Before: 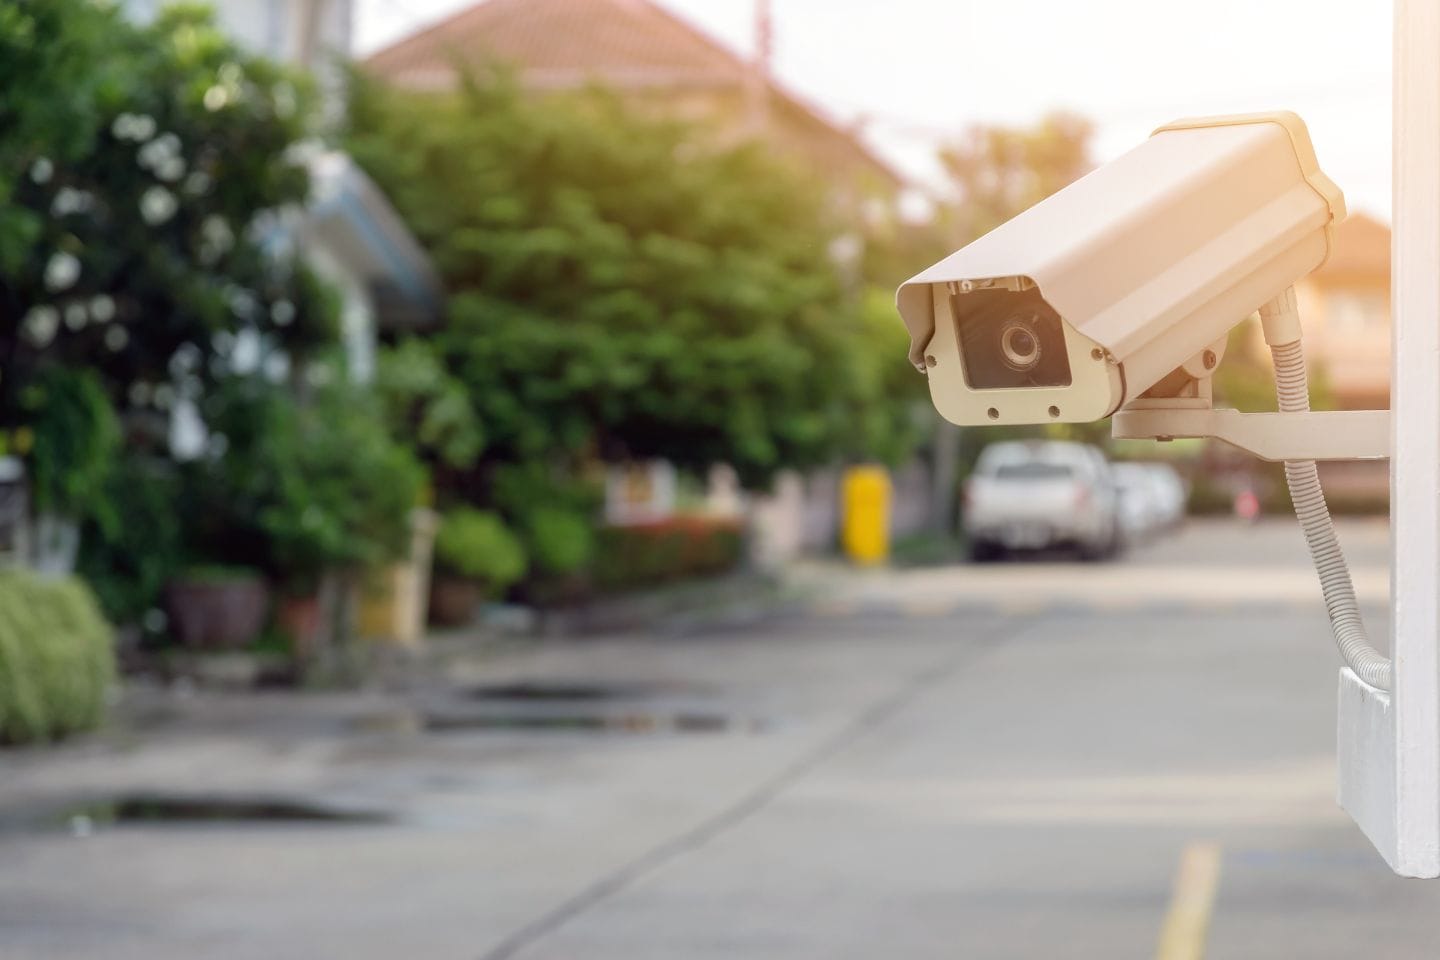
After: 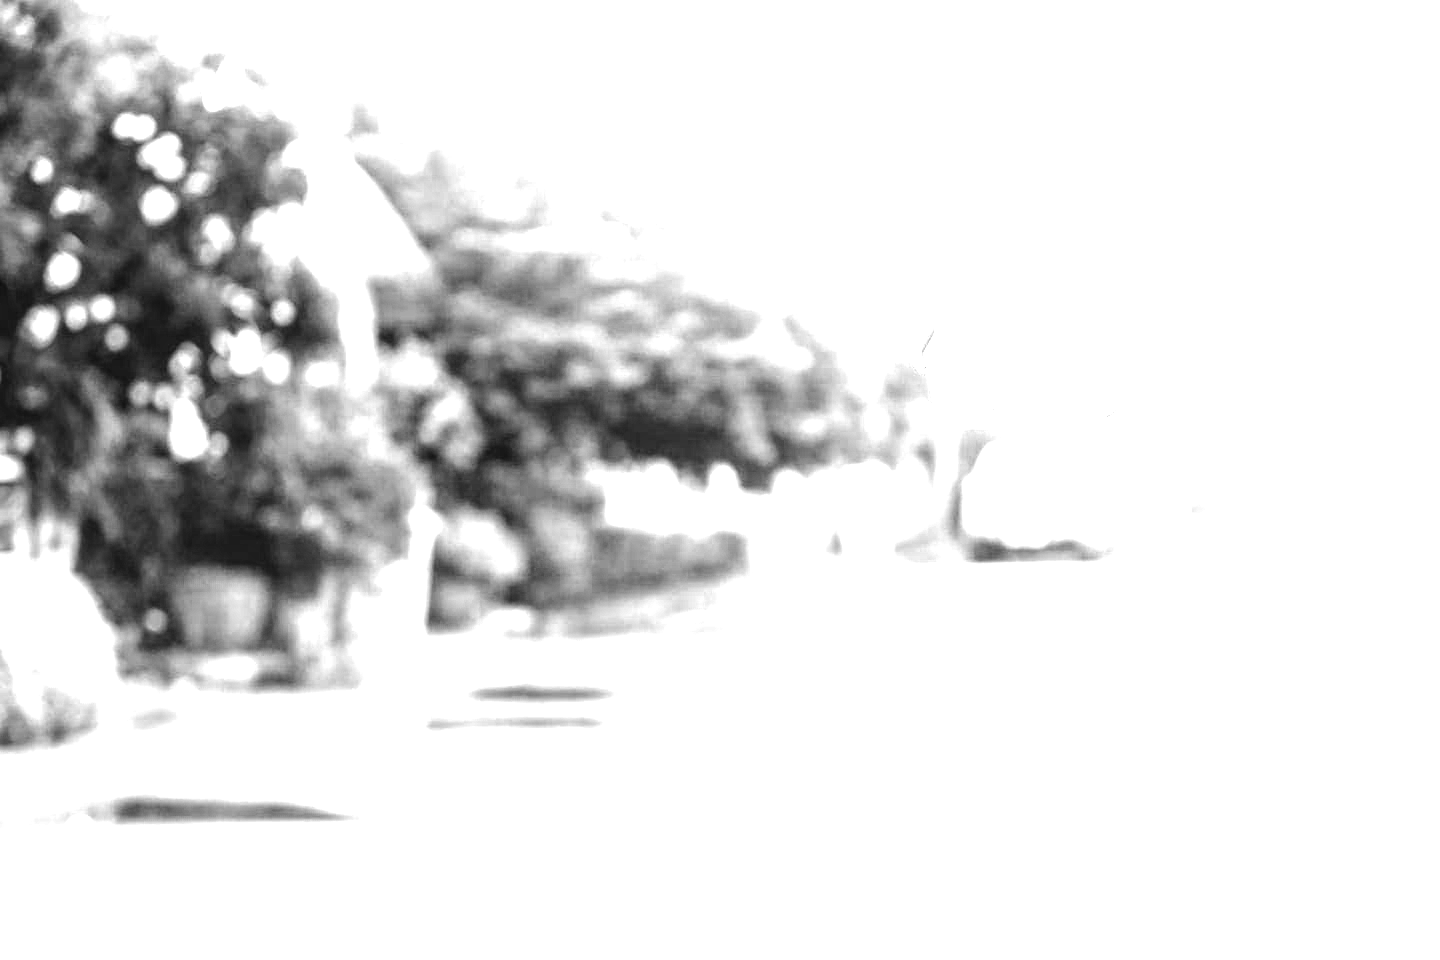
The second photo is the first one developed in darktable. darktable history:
exposure: compensate highlight preservation false
tone equalizer: -8 EV -0.417 EV, -7 EV -0.389 EV, -6 EV -0.333 EV, -5 EV -0.222 EV, -3 EV 0.222 EV, -2 EV 0.333 EV, -1 EV 0.389 EV, +0 EV 0.417 EV, edges refinement/feathering 500, mask exposure compensation -1.57 EV, preserve details no
white balance: red 4.26, blue 1.802
monochrome: a 73.58, b 64.21
local contrast: on, module defaults
